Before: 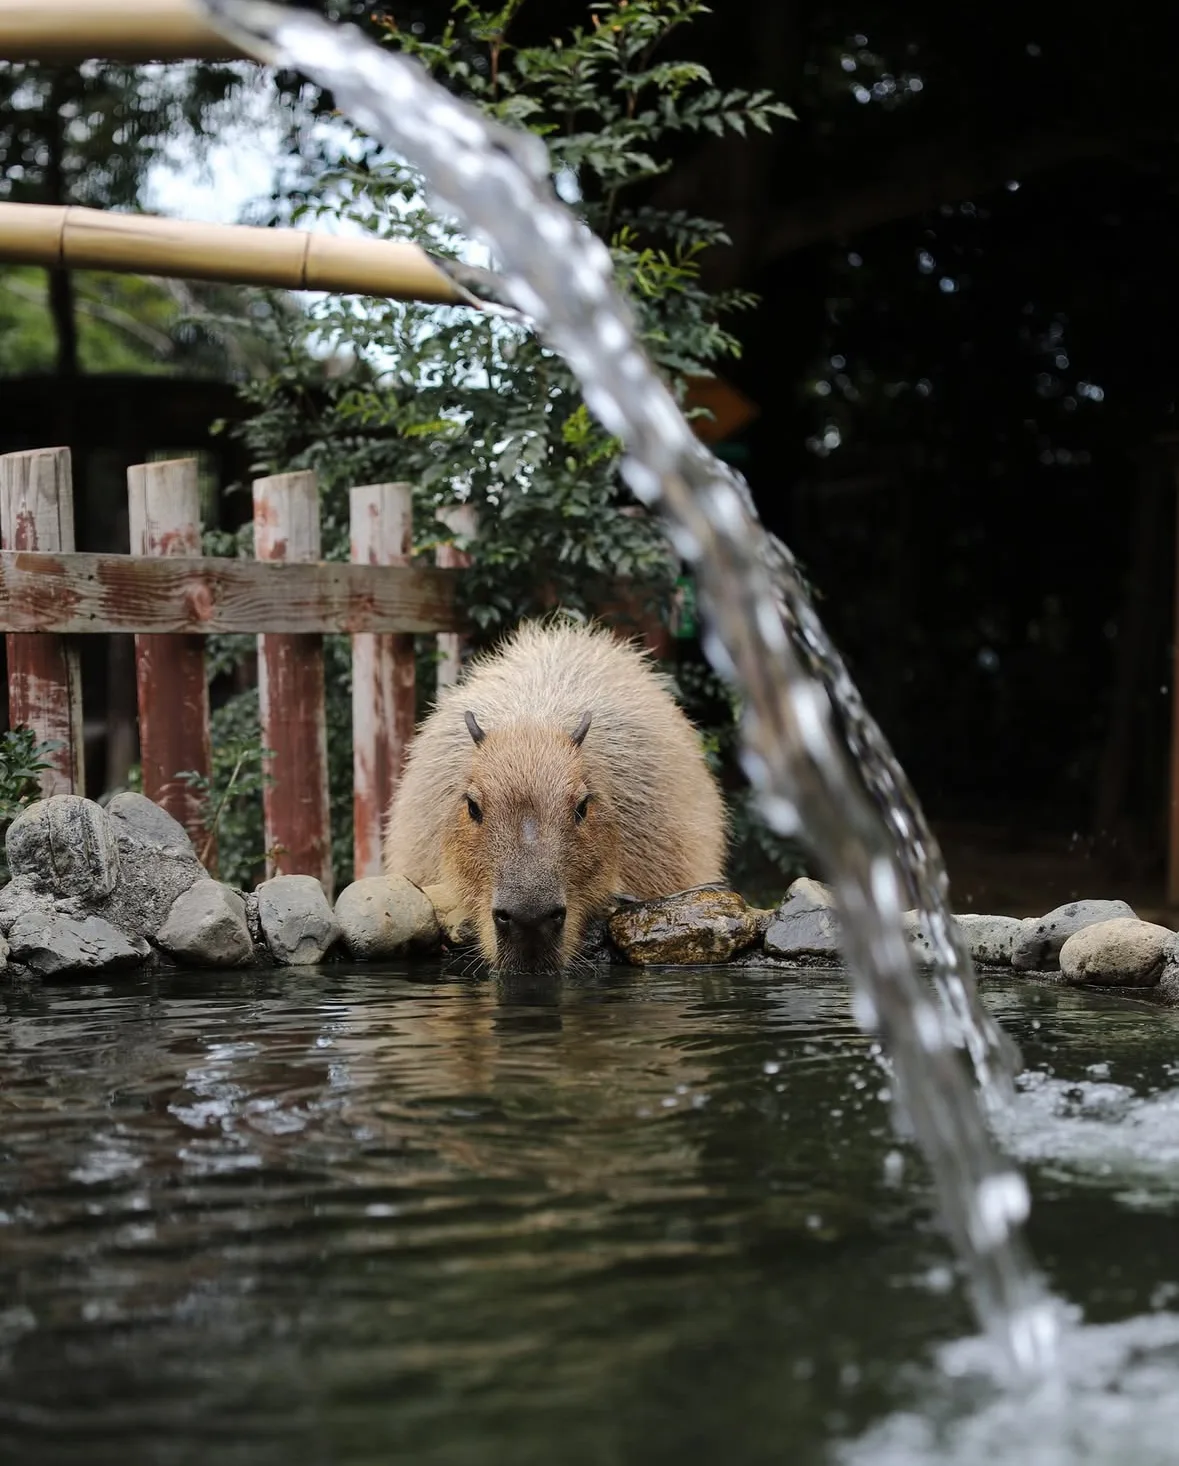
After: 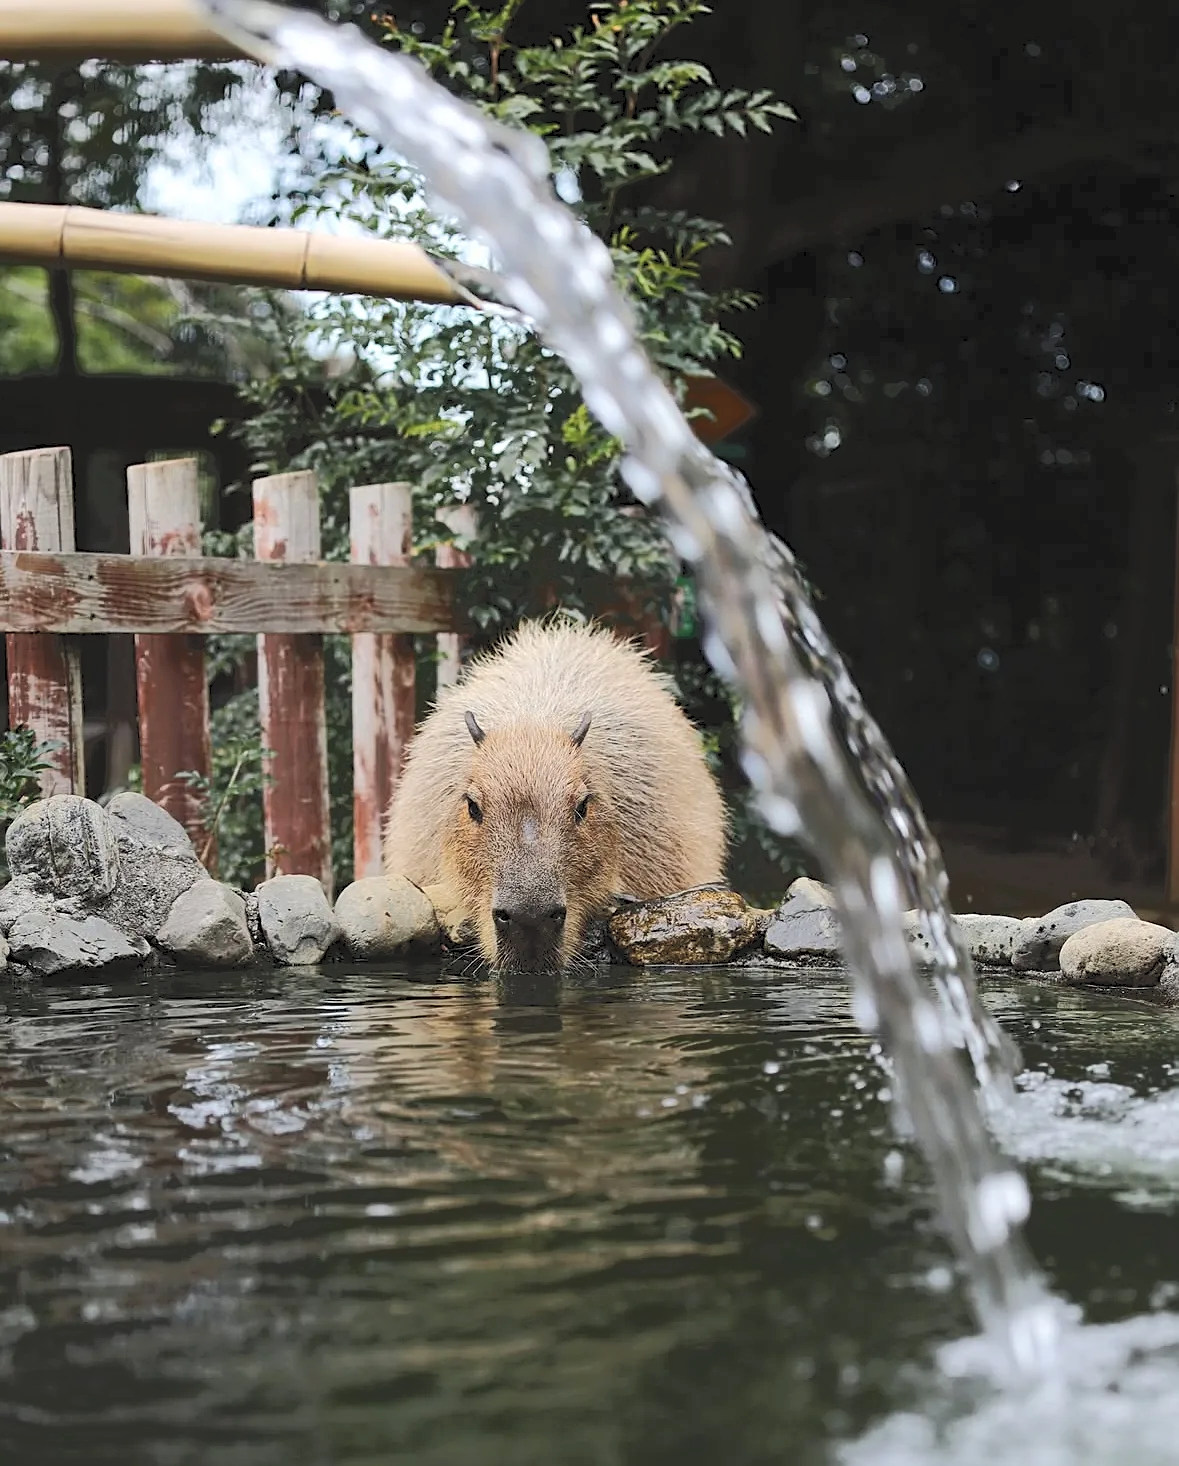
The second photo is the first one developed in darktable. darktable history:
sharpen: on, module defaults
tone curve: curves: ch0 [(0, 0) (0.003, 0.055) (0.011, 0.111) (0.025, 0.126) (0.044, 0.169) (0.069, 0.215) (0.1, 0.199) (0.136, 0.207) (0.177, 0.259) (0.224, 0.327) (0.277, 0.361) (0.335, 0.431) (0.399, 0.501) (0.468, 0.589) (0.543, 0.683) (0.623, 0.73) (0.709, 0.796) (0.801, 0.863) (0.898, 0.921) (1, 1)], color space Lab, independent channels
